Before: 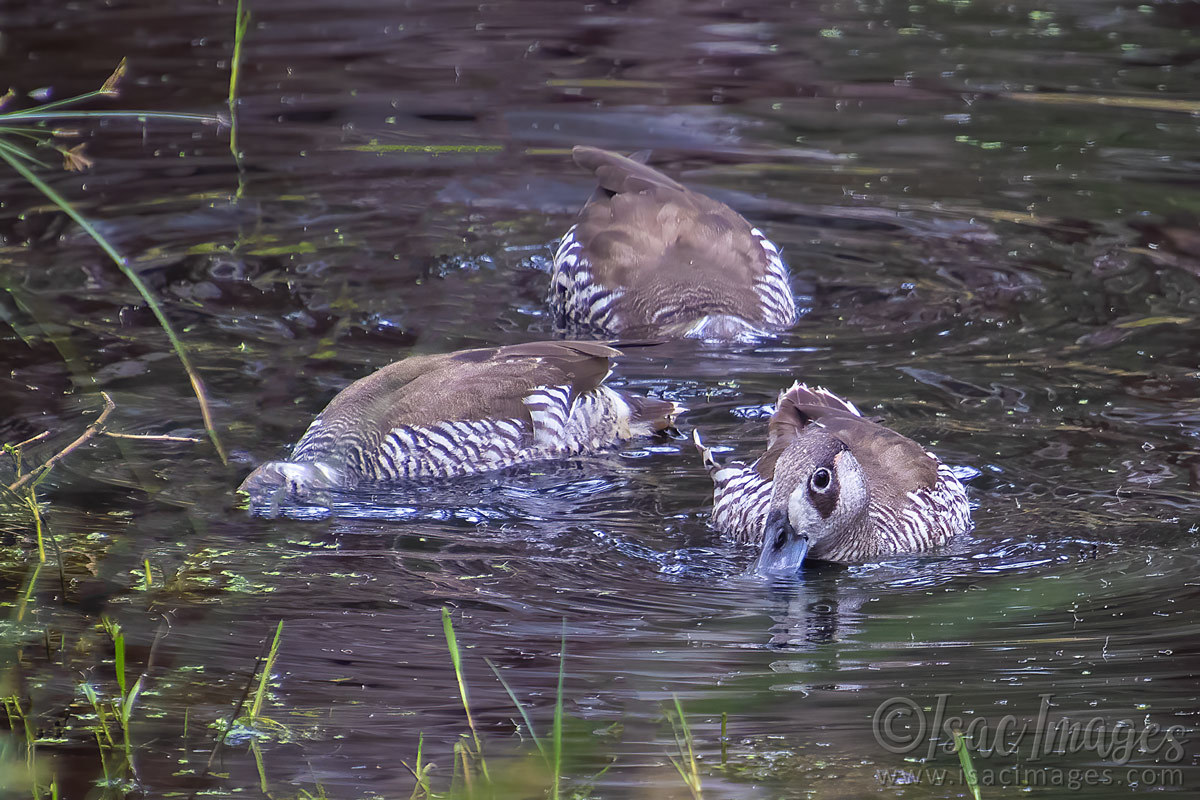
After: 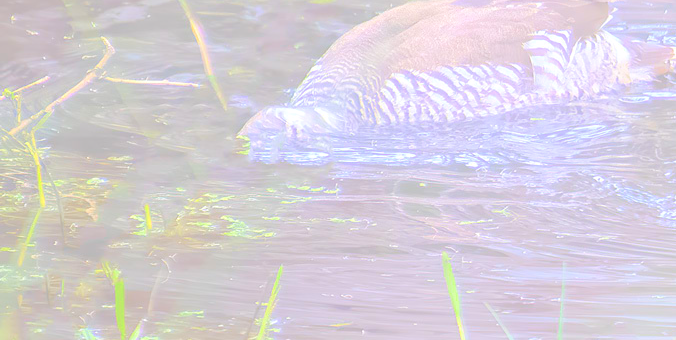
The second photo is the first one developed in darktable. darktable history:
exposure: exposure 0.236 EV, compensate highlight preservation false
bloom: size 85%, threshold 5%, strength 85%
local contrast: highlights 100%, shadows 100%, detail 120%, midtone range 0.2
crop: top 44.483%, right 43.593%, bottom 12.892%
